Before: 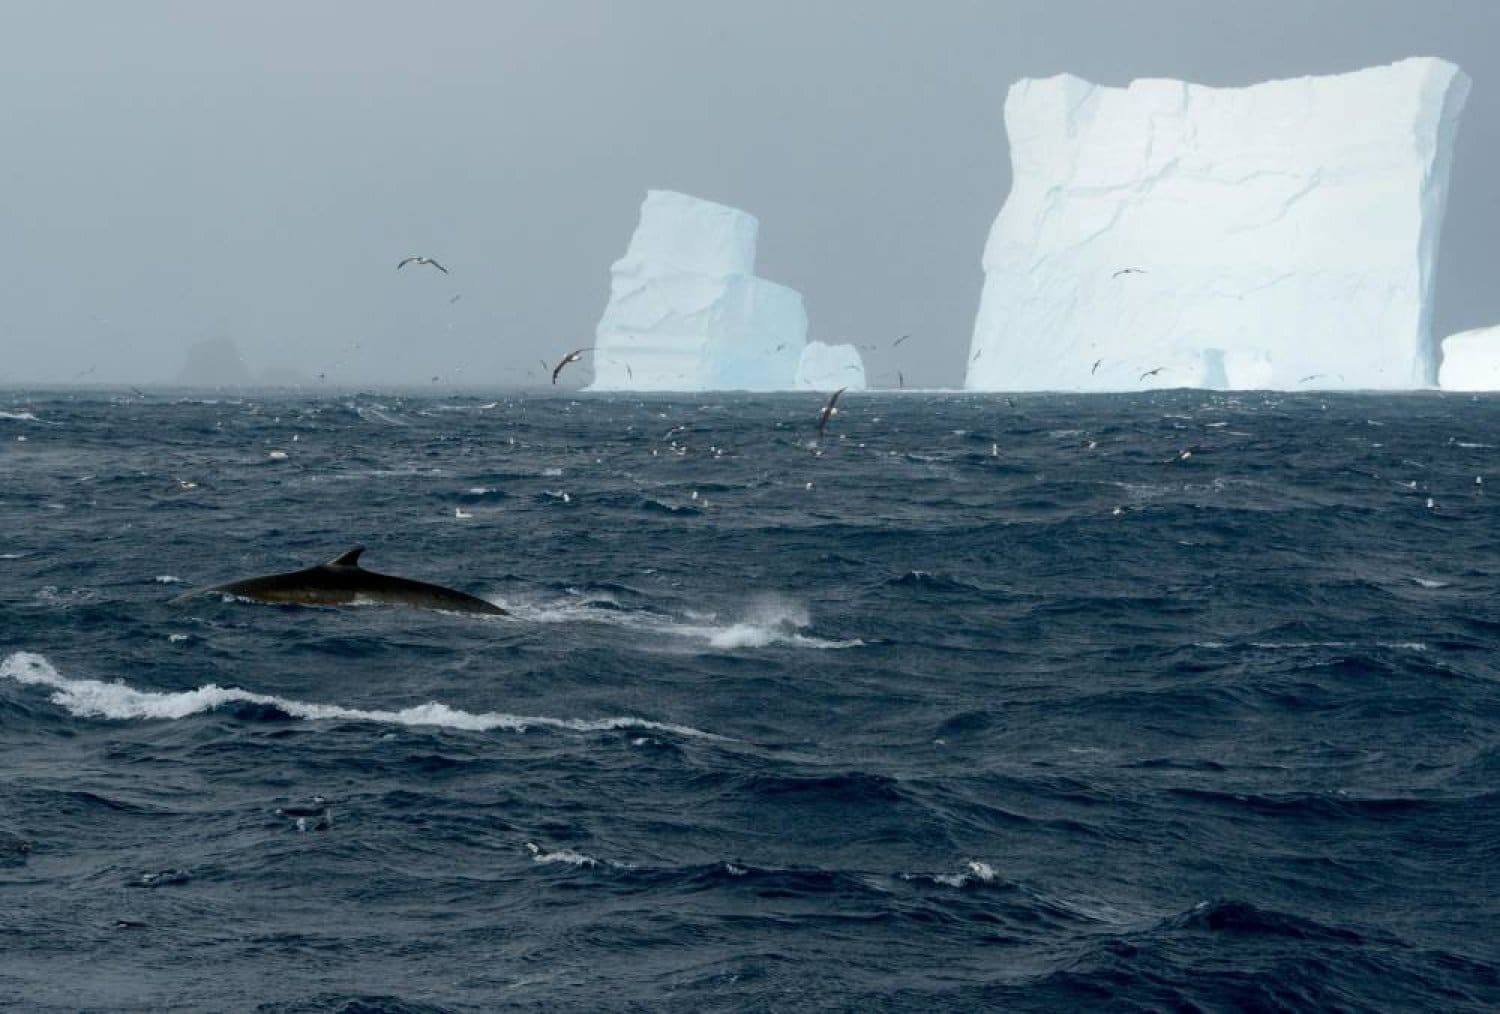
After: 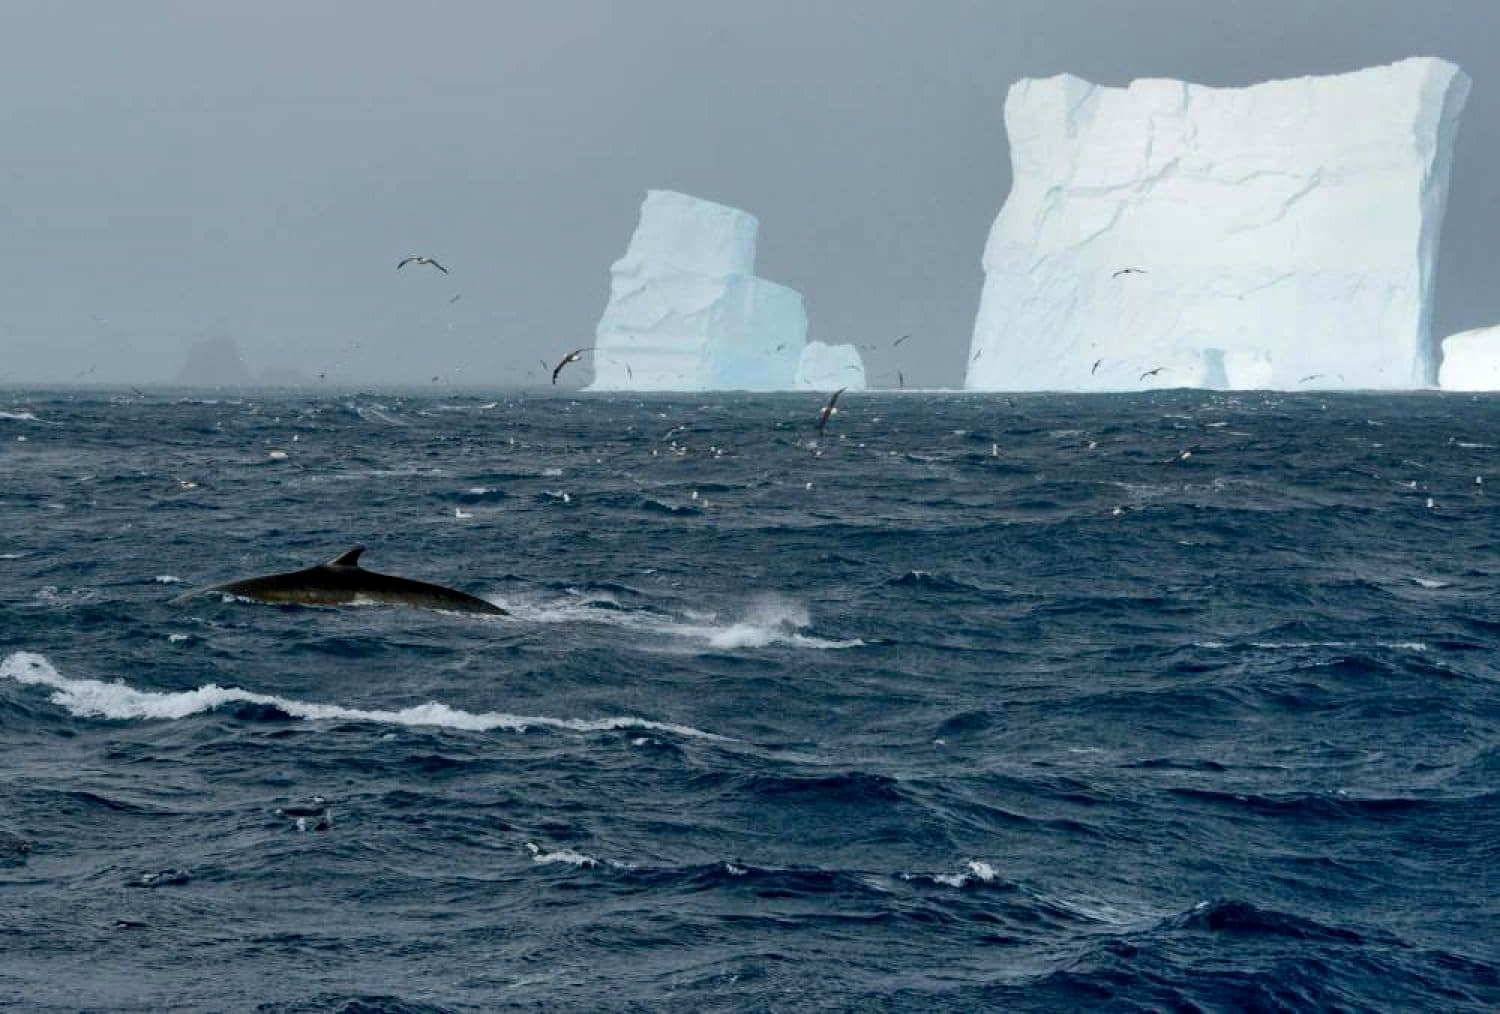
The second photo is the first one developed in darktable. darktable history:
shadows and highlights: shadows 49, highlights -41, soften with gaussian
haze removal: compatibility mode true, adaptive false
